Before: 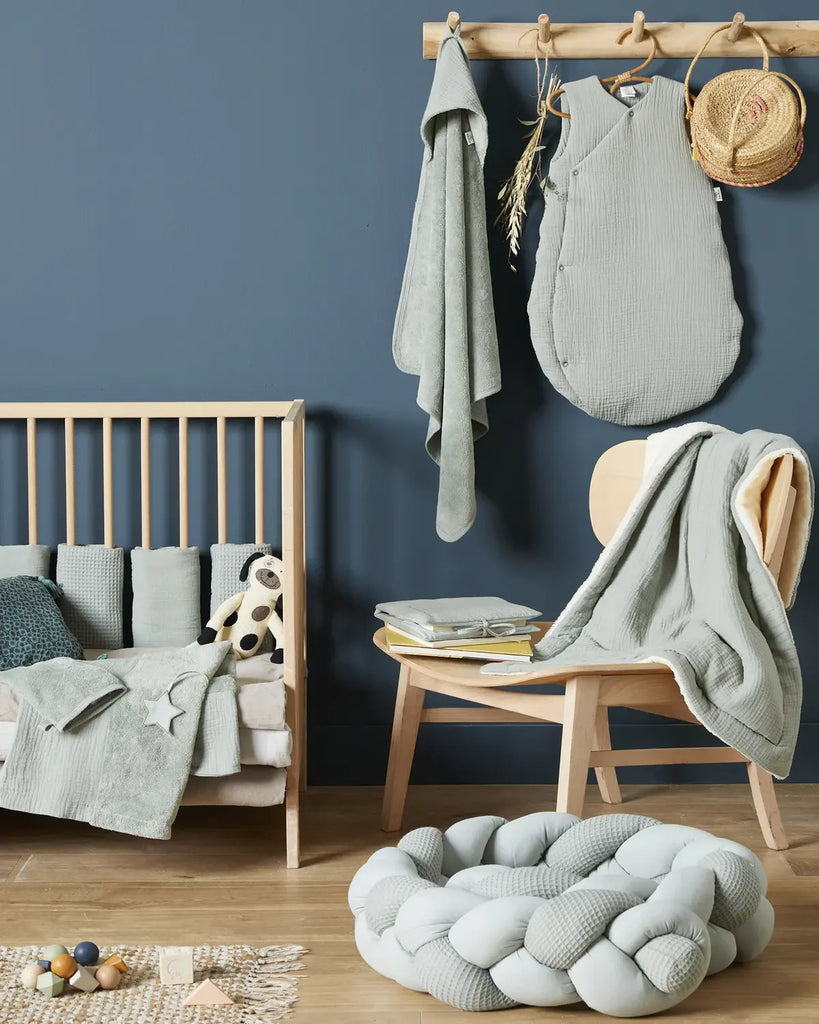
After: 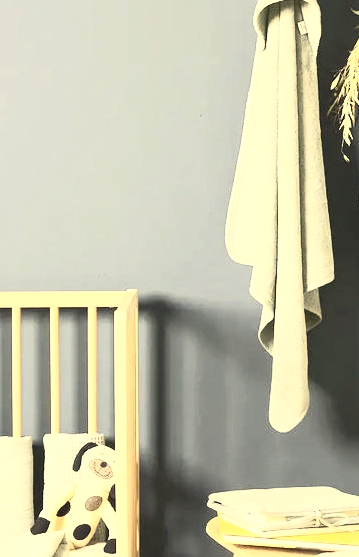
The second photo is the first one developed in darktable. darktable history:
contrast brightness saturation: contrast 0.419, brightness 0.557, saturation -0.205
color correction: highlights a* 2.72, highlights b* 22.65
exposure: black level correction 0, exposure 0.95 EV, compensate highlight preservation false
crop: left 20.483%, top 10.813%, right 35.62%, bottom 34.706%
